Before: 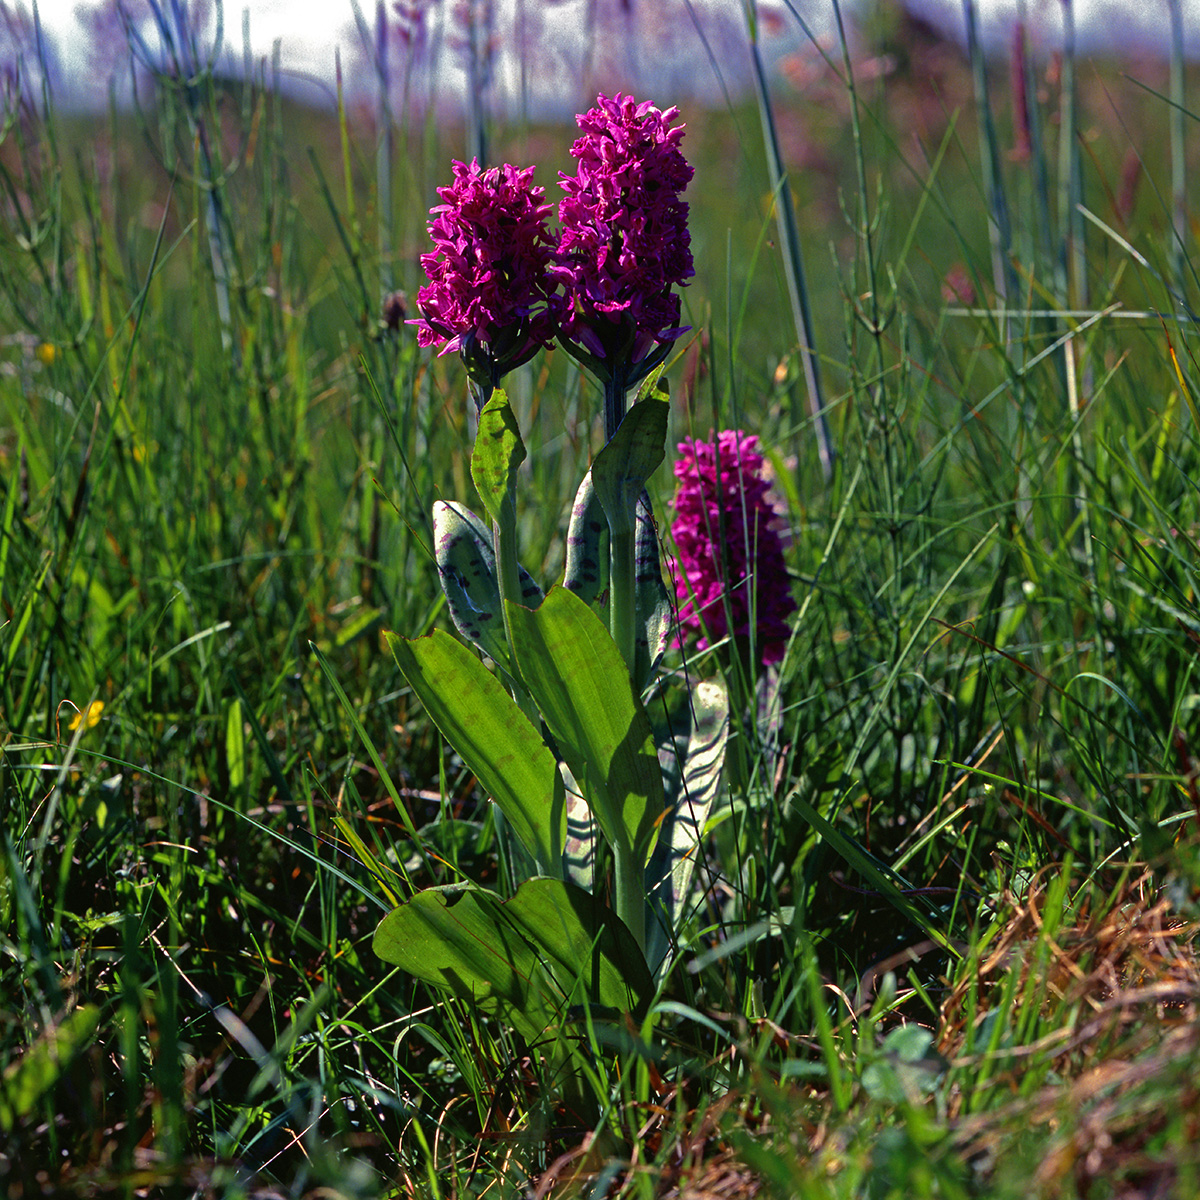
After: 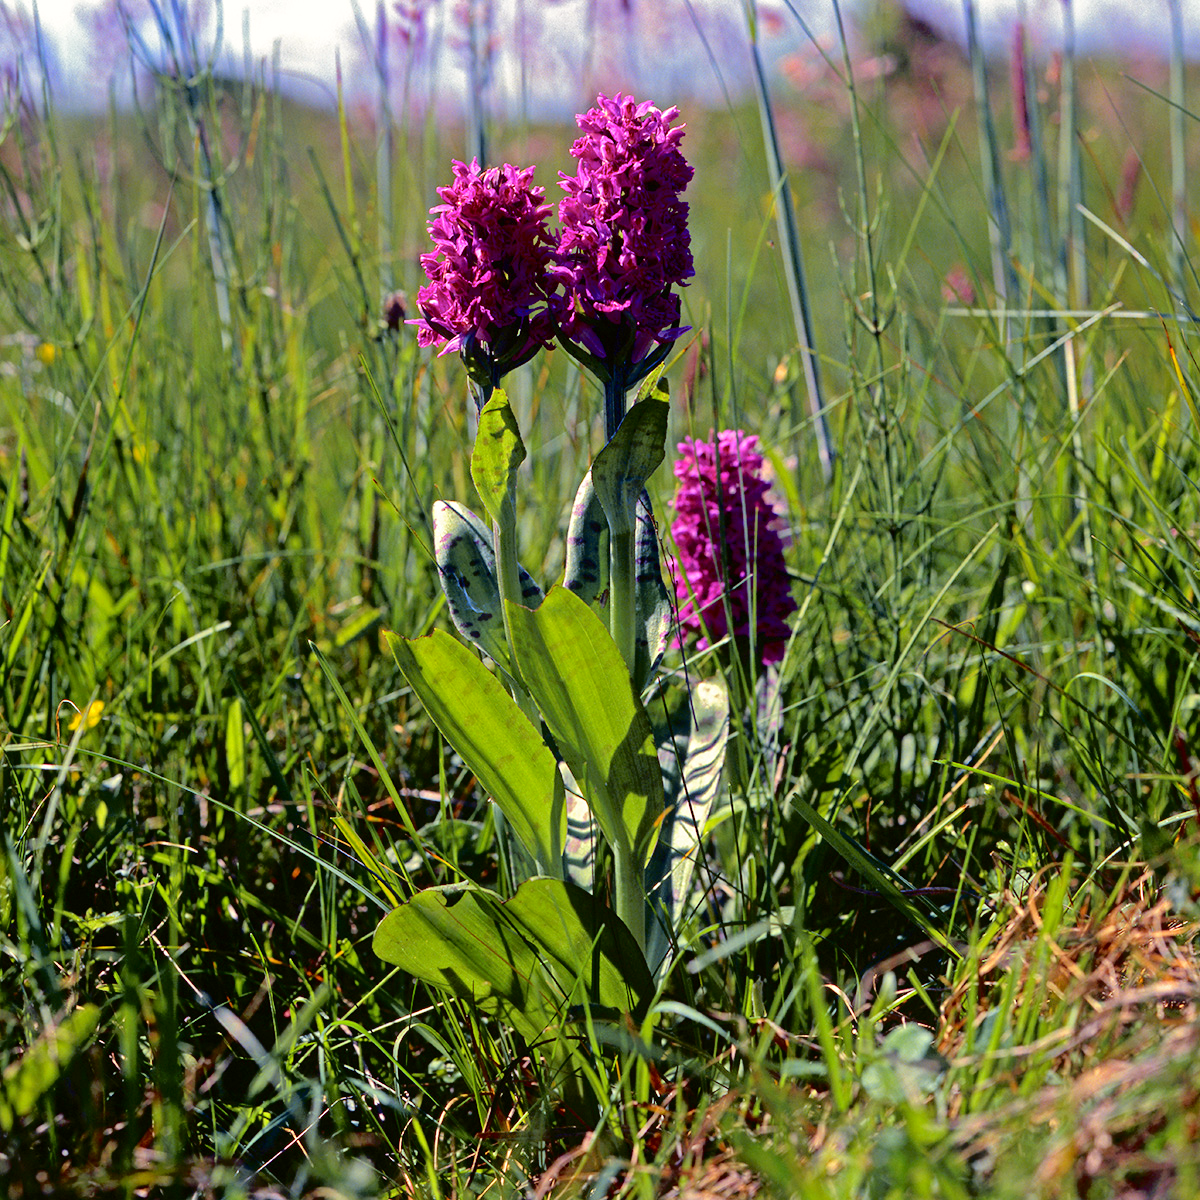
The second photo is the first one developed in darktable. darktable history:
tone curve: curves: ch0 [(0, 0) (0.058, 0.039) (0.168, 0.123) (0.282, 0.327) (0.45, 0.534) (0.676, 0.751) (0.89, 0.919) (1, 1)]; ch1 [(0, 0) (0.094, 0.081) (0.285, 0.299) (0.385, 0.403) (0.447, 0.455) (0.495, 0.496) (0.544, 0.552) (0.589, 0.612) (0.722, 0.728) (1, 1)]; ch2 [(0, 0) (0.257, 0.217) (0.43, 0.421) (0.498, 0.507) (0.531, 0.544) (0.56, 0.579) (0.625, 0.66) (1, 1)], color space Lab, independent channels, preserve colors none
